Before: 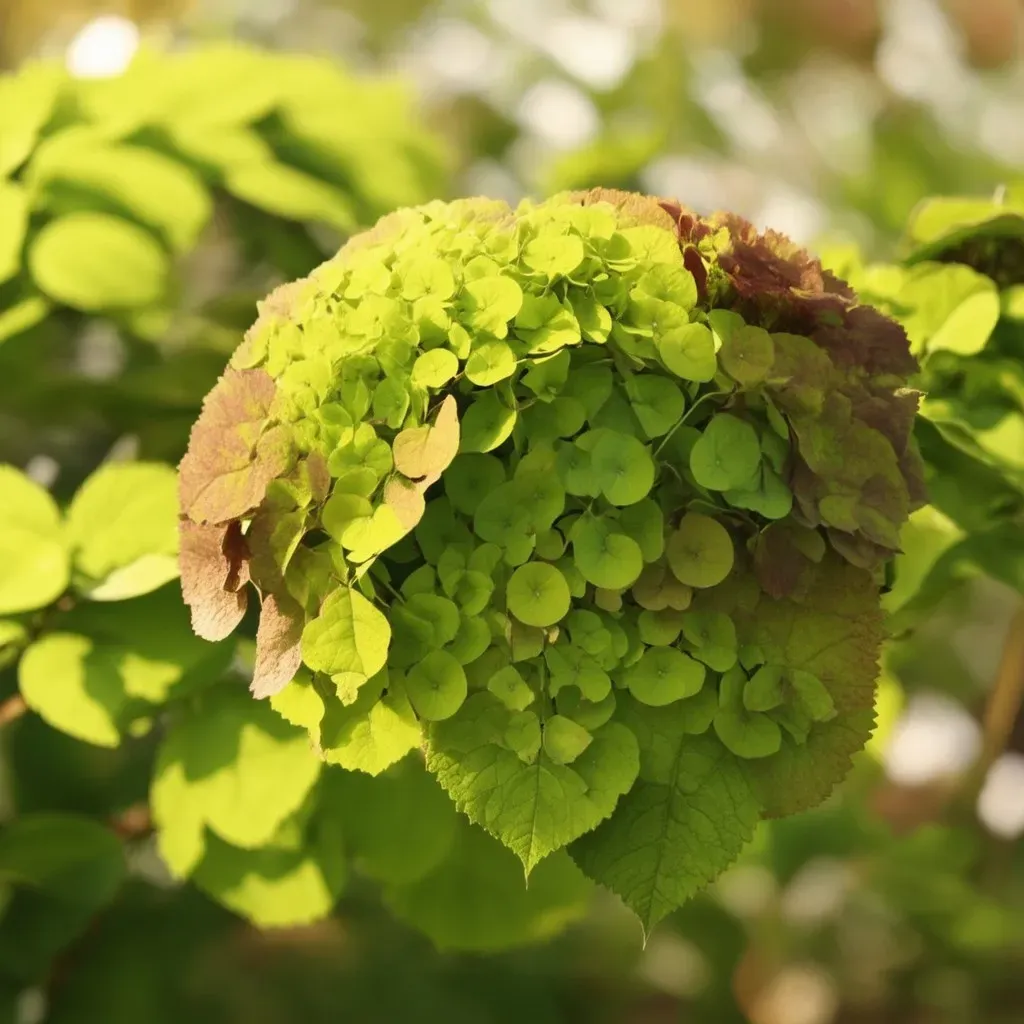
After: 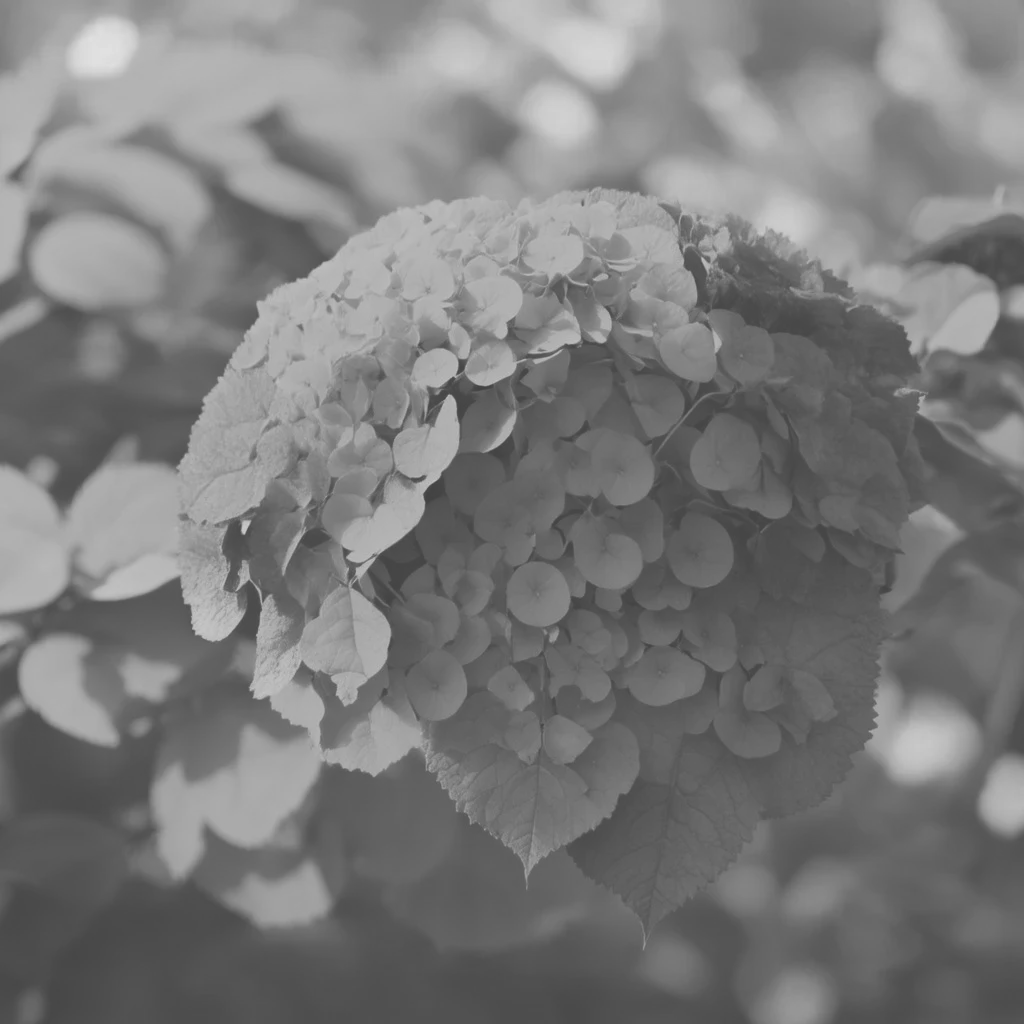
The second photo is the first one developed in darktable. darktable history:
color zones: curves: ch0 [(0, 0.613) (0.01, 0.613) (0.245, 0.448) (0.498, 0.529) (0.642, 0.665) (0.879, 0.777) (0.99, 0.613)]; ch1 [(0, 0) (0.143, 0) (0.286, 0) (0.429, 0) (0.571, 0) (0.714, 0) (0.857, 0)]
local contrast: detail 69%
color correction: highlights a* 12.15, highlights b* 5.59
exposure: black level correction -0.025, exposure -0.119 EV, compensate exposure bias true, compensate highlight preservation false
